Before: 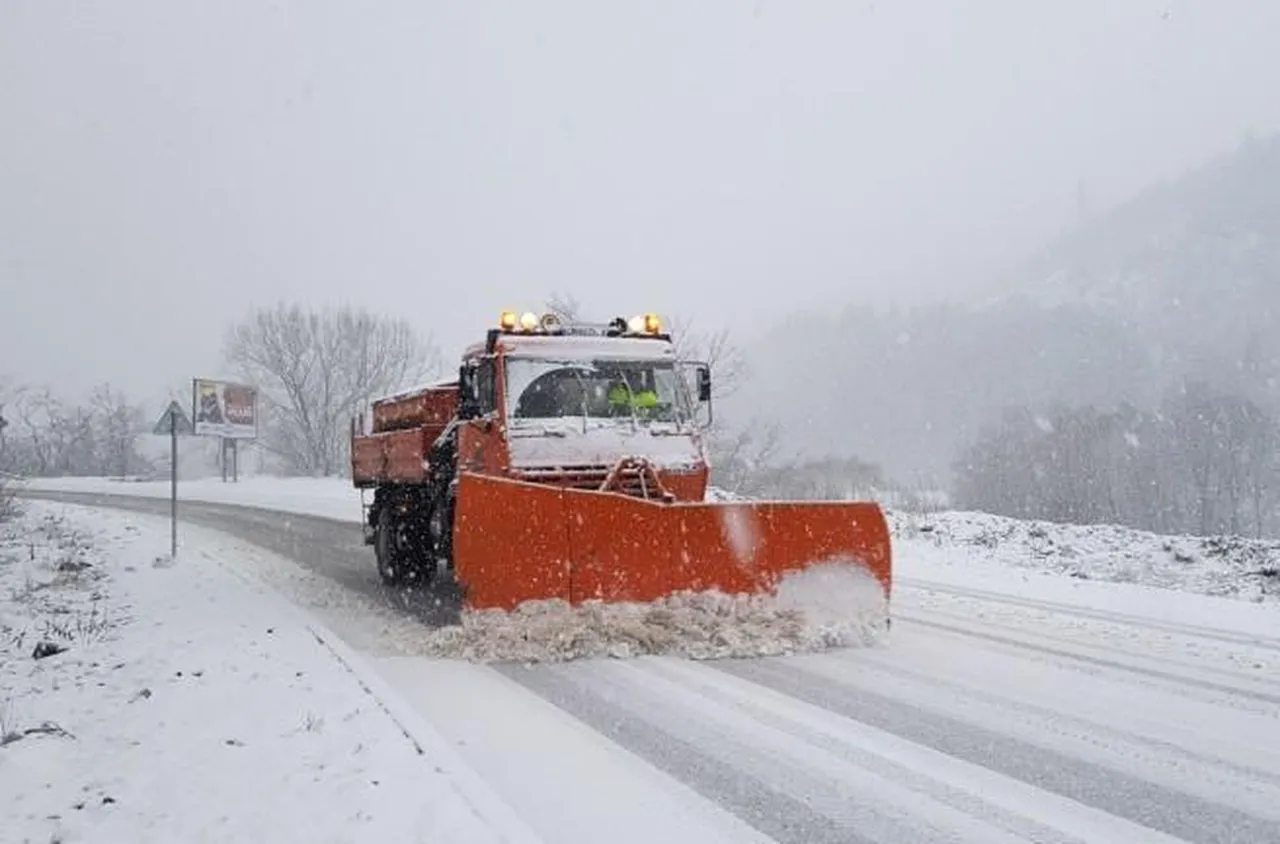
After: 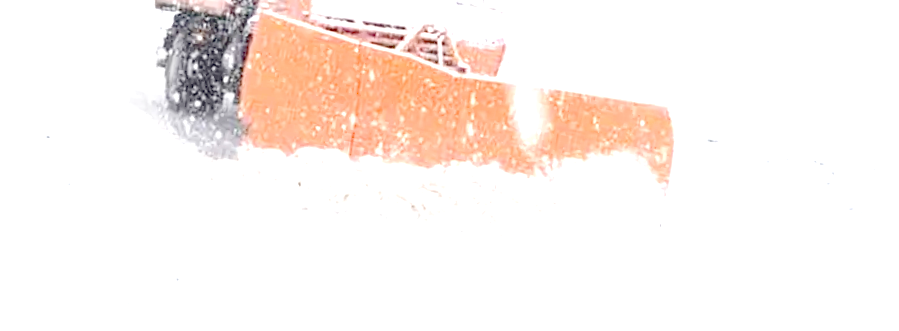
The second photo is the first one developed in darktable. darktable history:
white balance: emerald 1
rotate and perspective: rotation 9.12°, automatic cropping off
crop: left 18.091%, top 51.13%, right 17.525%, bottom 16.85%
tone equalizer "contrast tone curve: medium": -8 EV -0.75 EV, -7 EV -0.7 EV, -6 EV -0.6 EV, -5 EV -0.4 EV, -3 EV 0.4 EV, -2 EV 0.6 EV, -1 EV 0.7 EV, +0 EV 0.75 EV, edges refinement/feathering 500, mask exposure compensation -1.57 EV, preserve details no
exposure: exposure 0.566 EV
